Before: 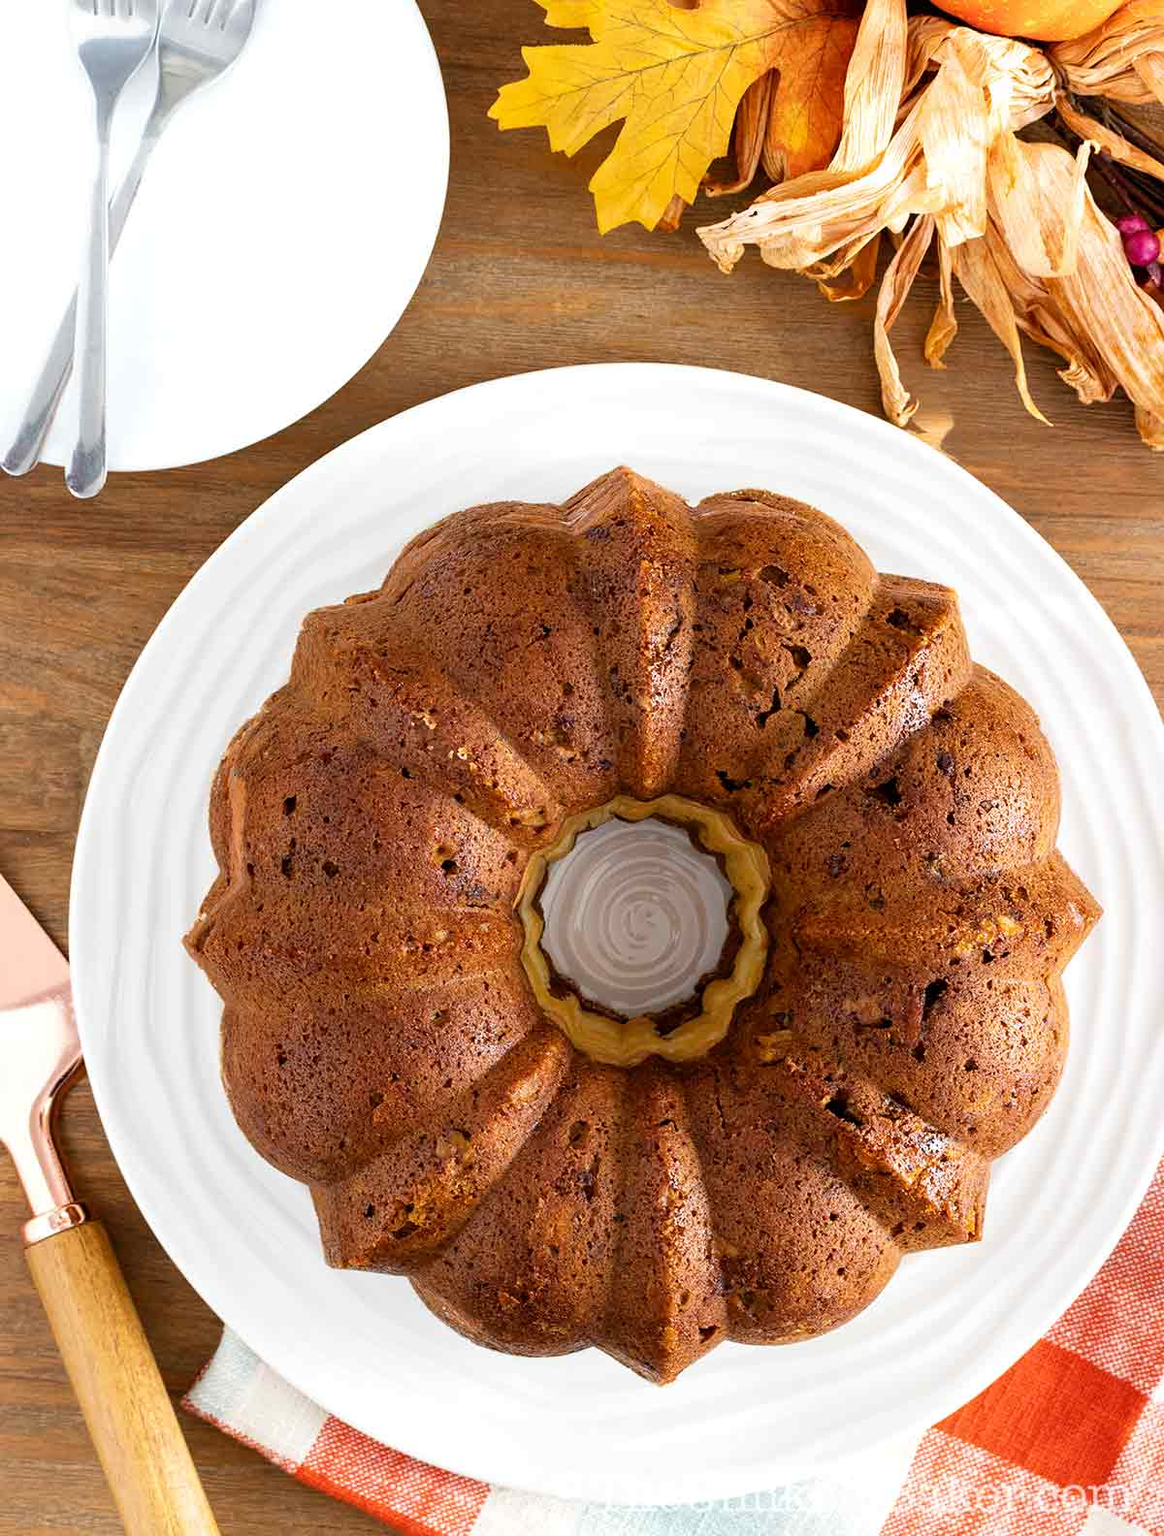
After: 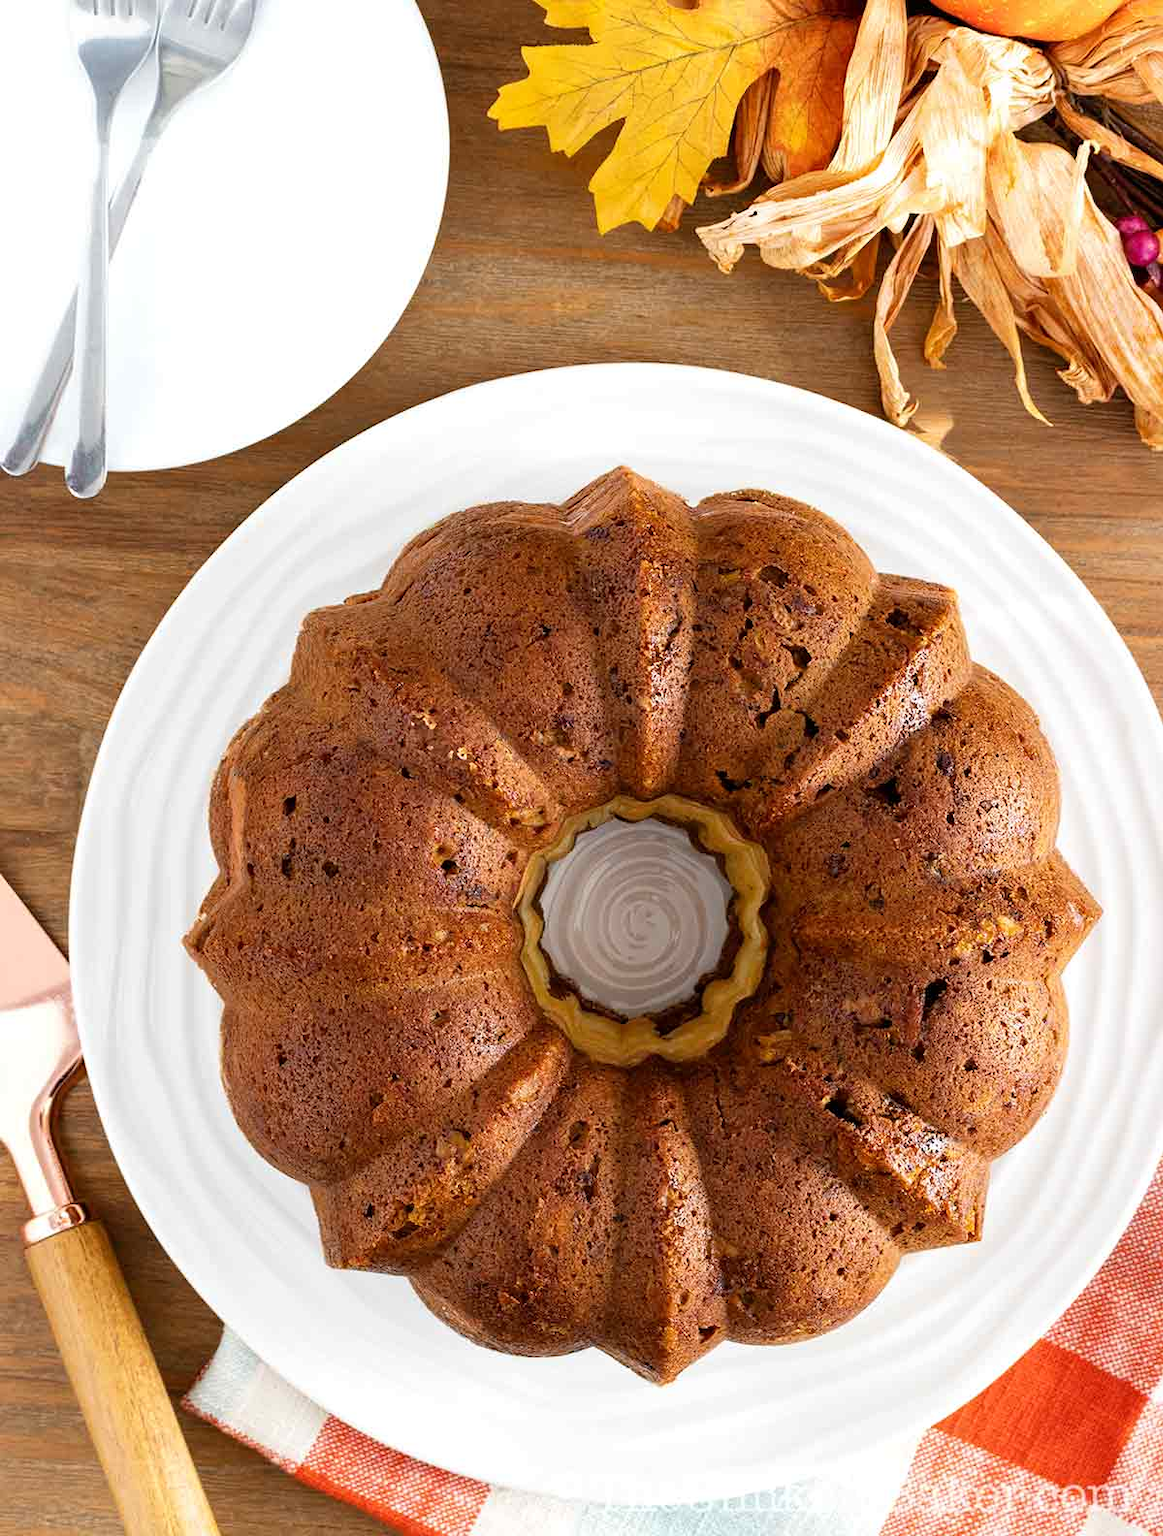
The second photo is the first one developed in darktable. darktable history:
color correction: highlights b* -0.013
